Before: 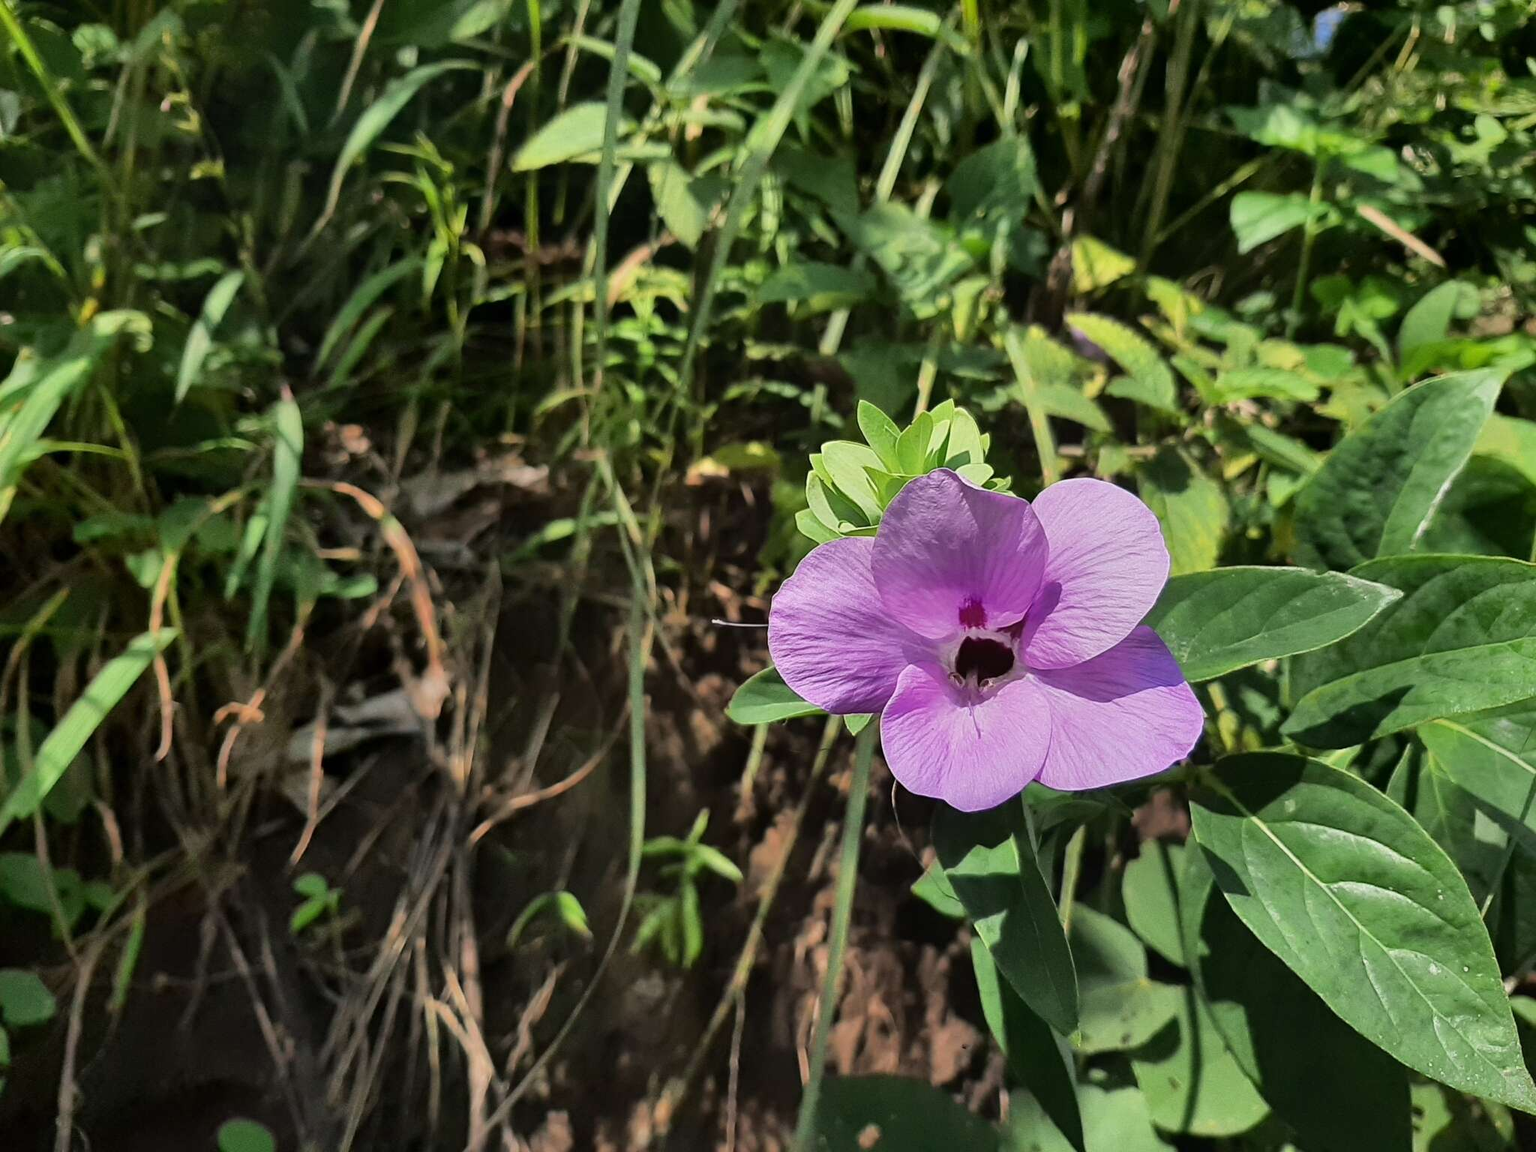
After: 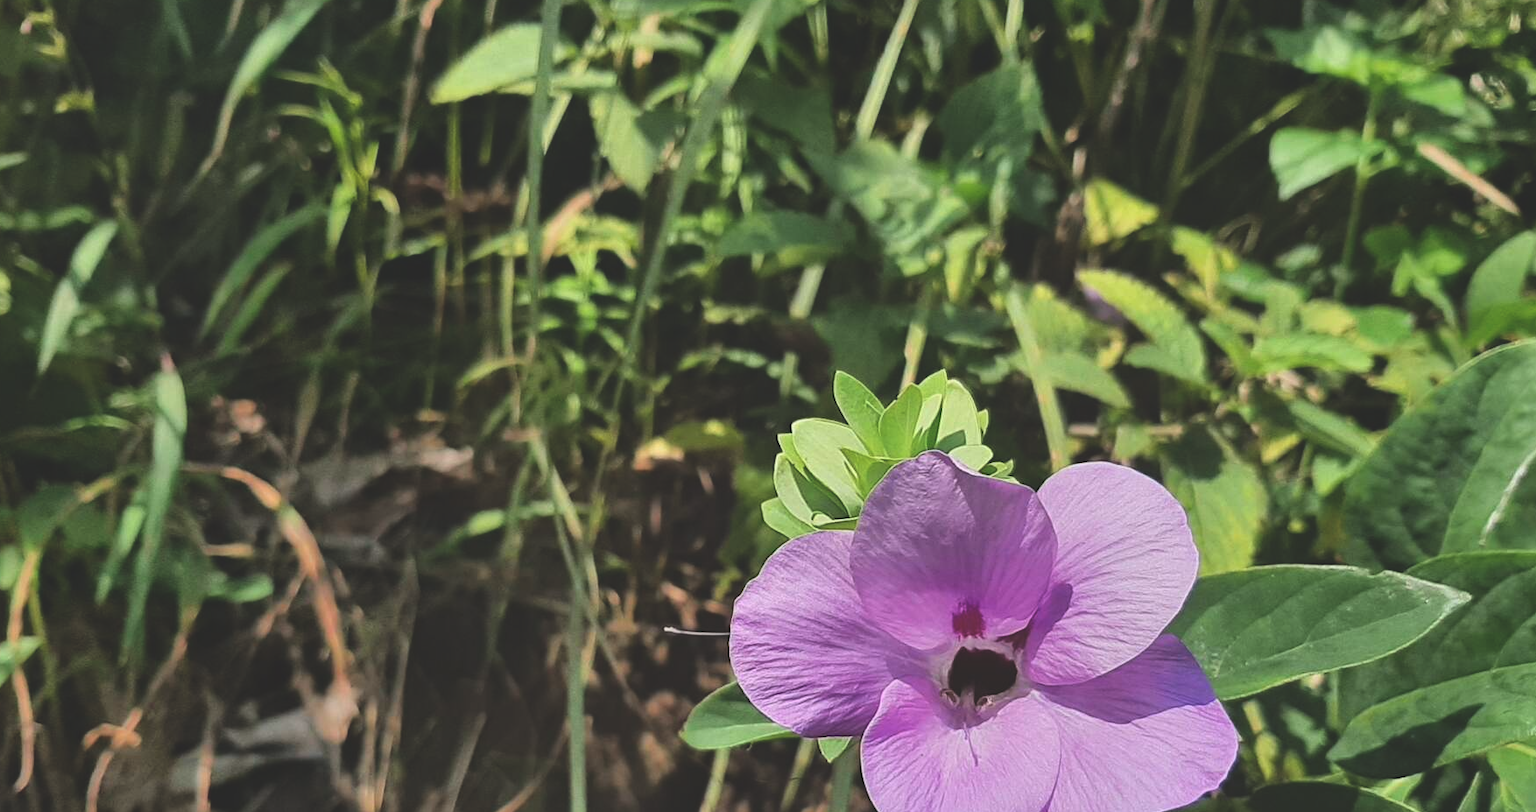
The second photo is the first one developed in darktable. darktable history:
crop and rotate: left 9.345%, top 7.22%, right 4.982%, bottom 32.331%
exposure: black level correction -0.023, exposure -0.039 EV, compensate highlight preservation false
